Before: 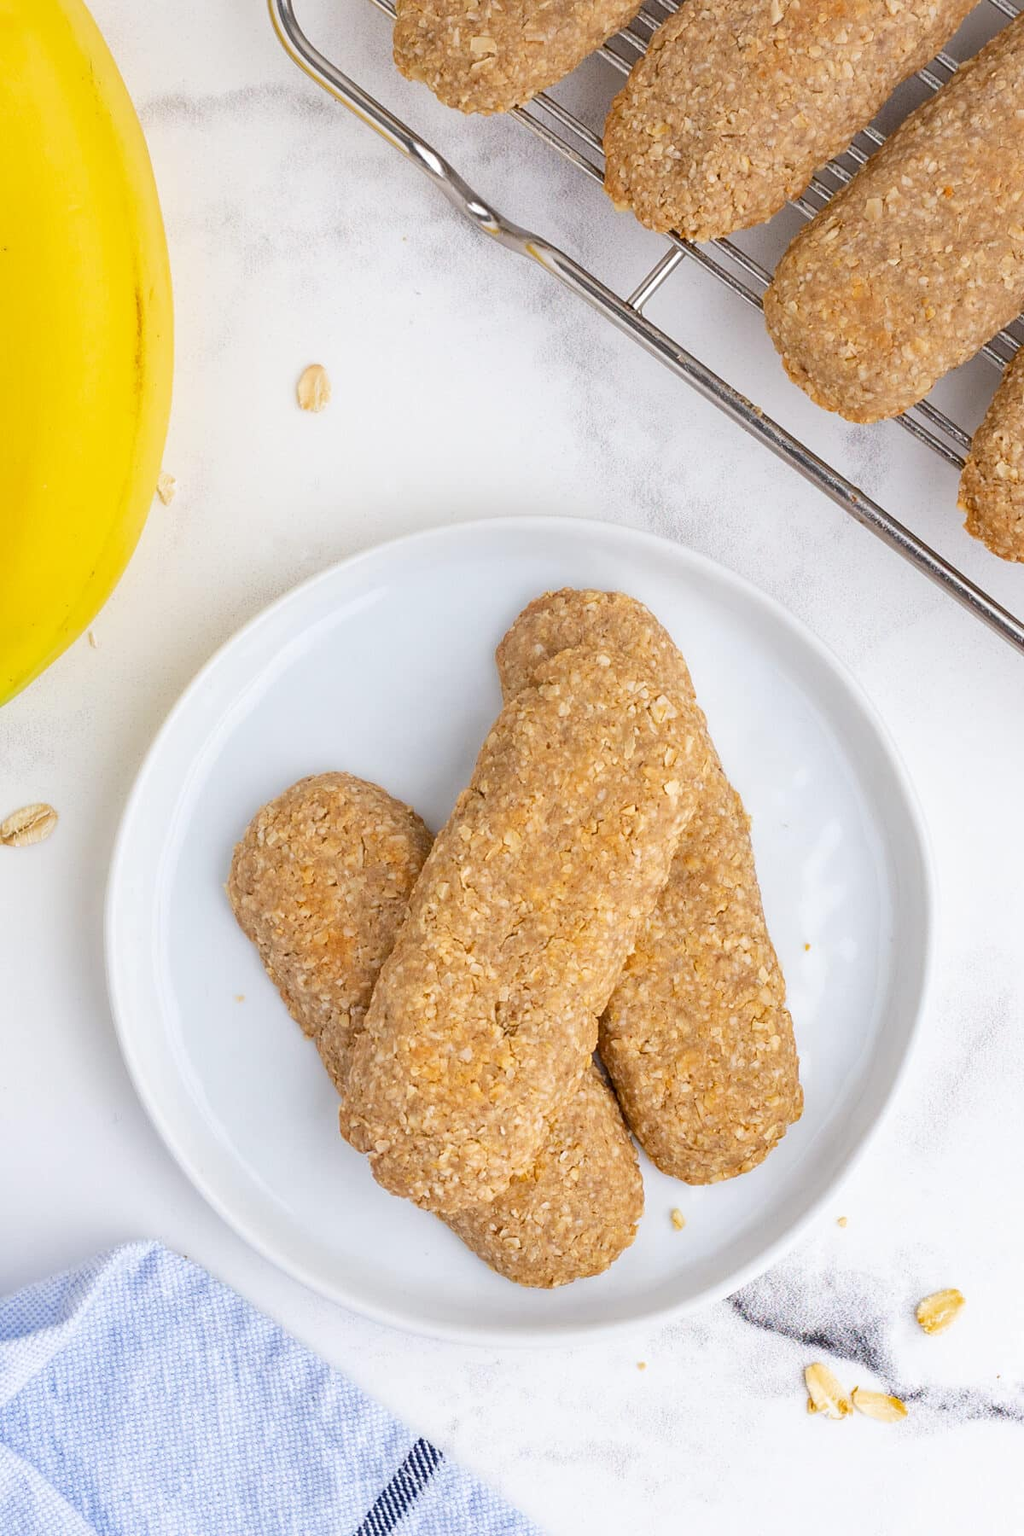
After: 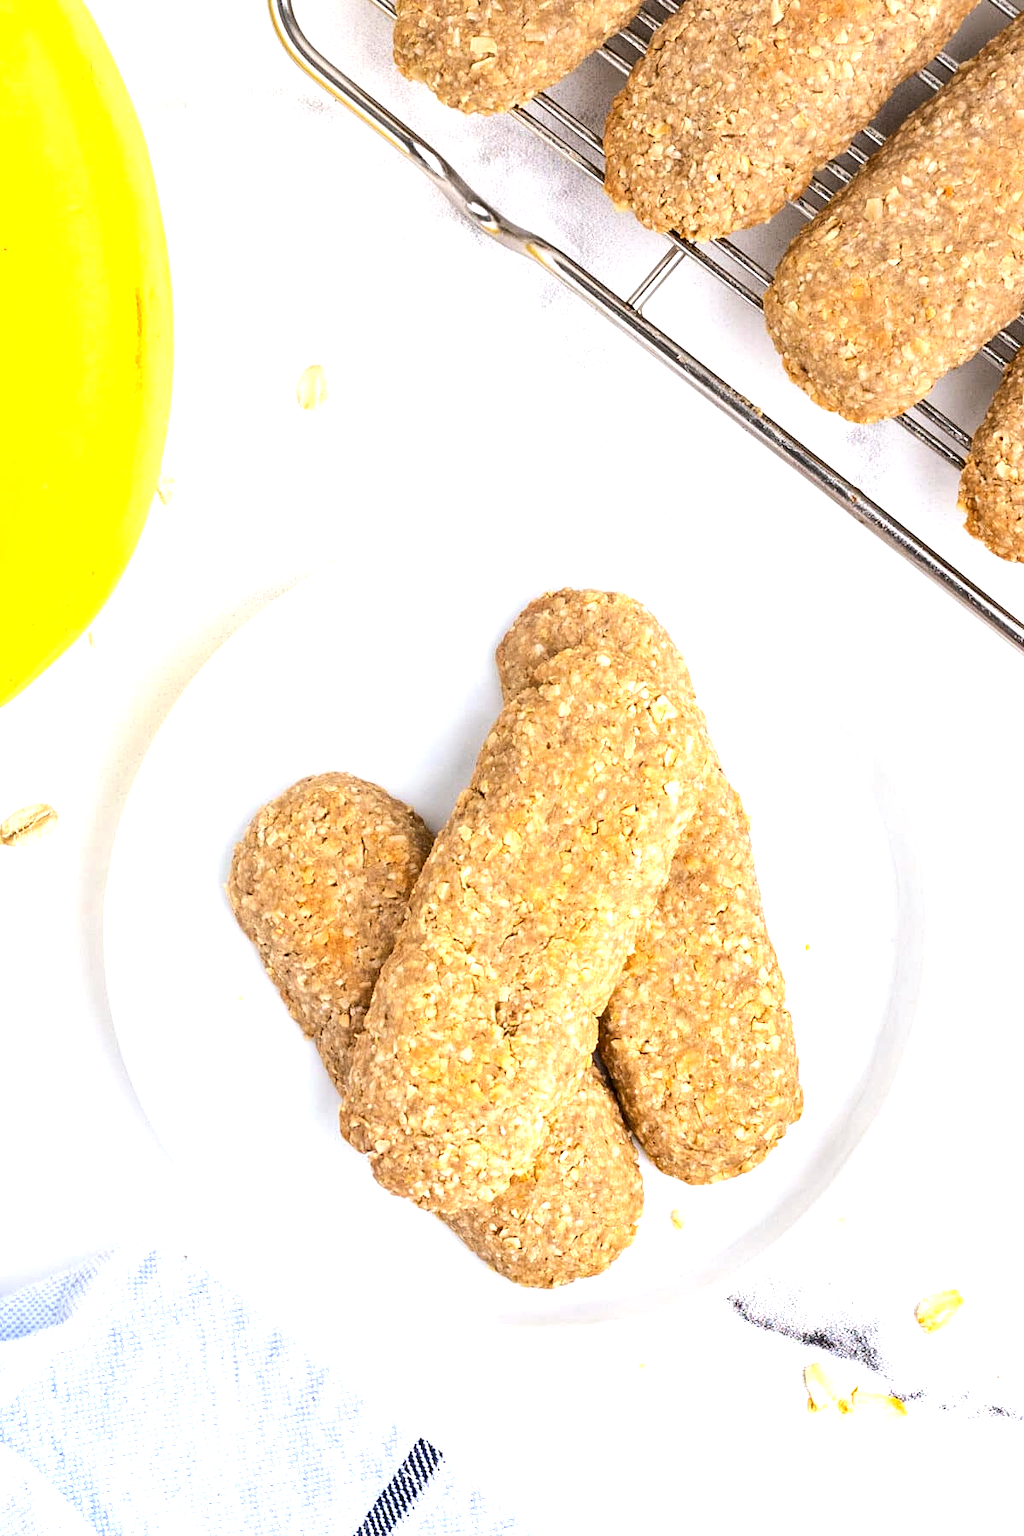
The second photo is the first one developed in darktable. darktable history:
tone equalizer: -8 EV -1.08 EV, -7 EV -1.01 EV, -6 EV -0.867 EV, -5 EV -0.578 EV, -3 EV 0.578 EV, -2 EV 0.867 EV, -1 EV 1.01 EV, +0 EV 1.08 EV, edges refinement/feathering 500, mask exposure compensation -1.57 EV, preserve details no
color balance: mode lift, gamma, gain (sRGB), lift [1, 0.99, 1.01, 0.992], gamma [1, 1.037, 0.974, 0.963]
